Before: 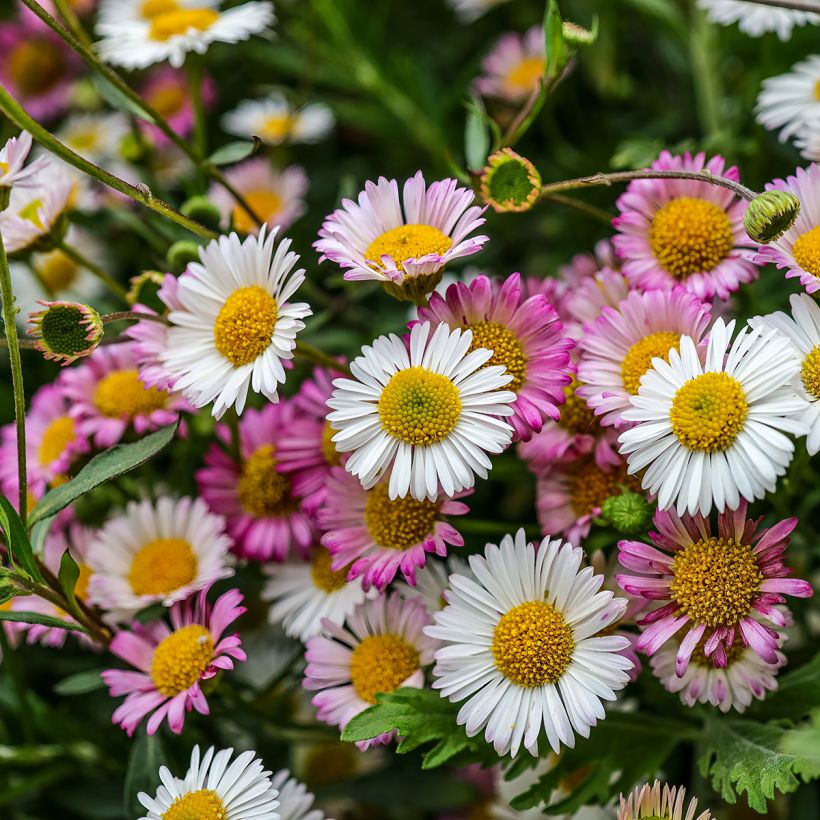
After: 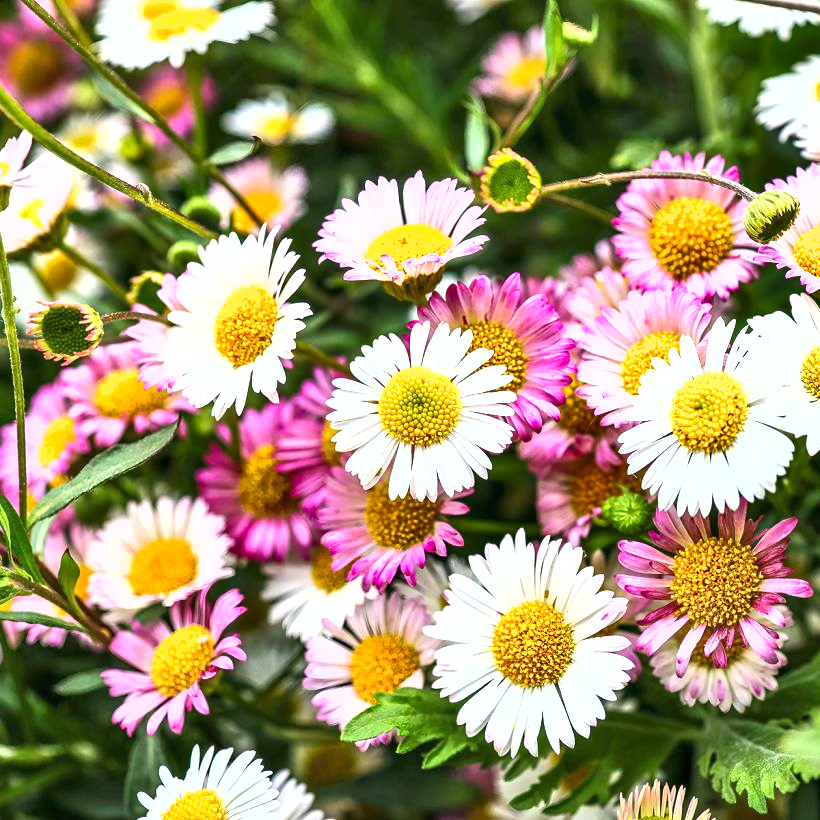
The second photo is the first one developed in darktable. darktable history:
exposure: black level correction 0, exposure 1.35 EV, compensate exposure bias true, compensate highlight preservation false
shadows and highlights: low approximation 0.01, soften with gaussian
